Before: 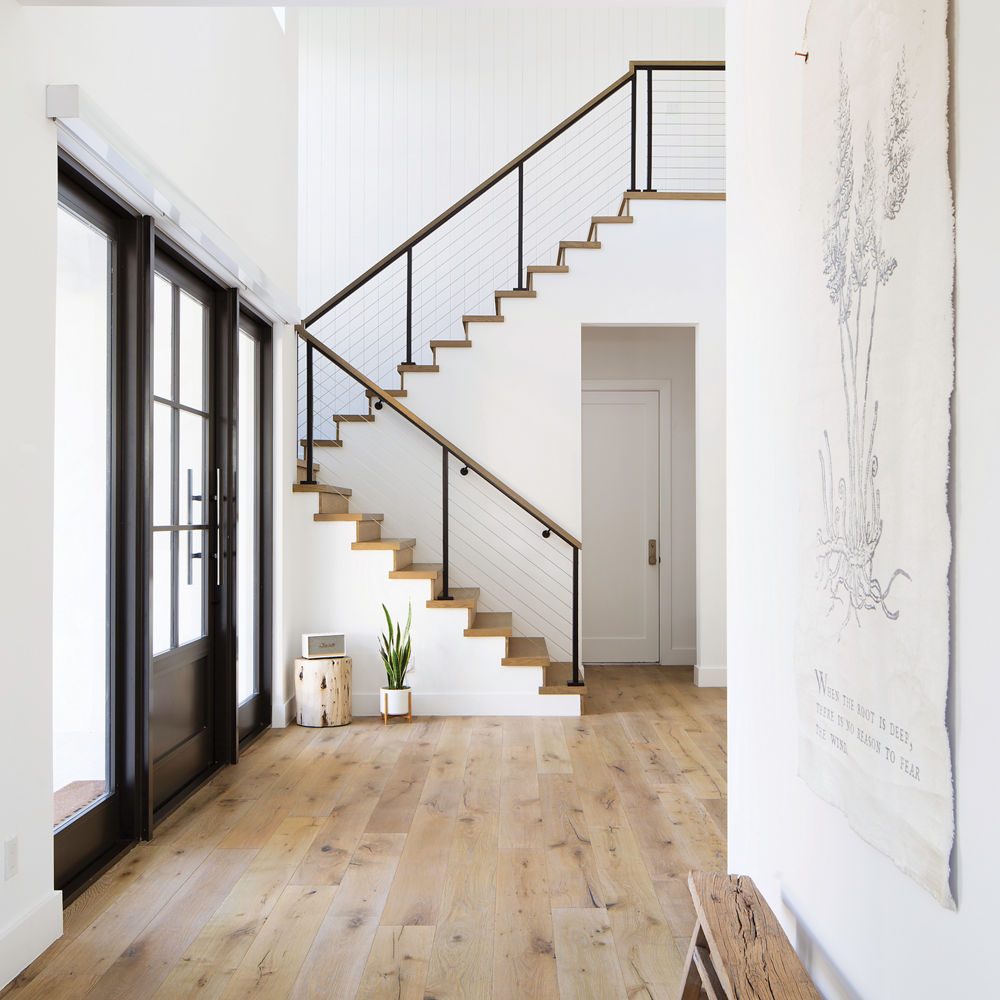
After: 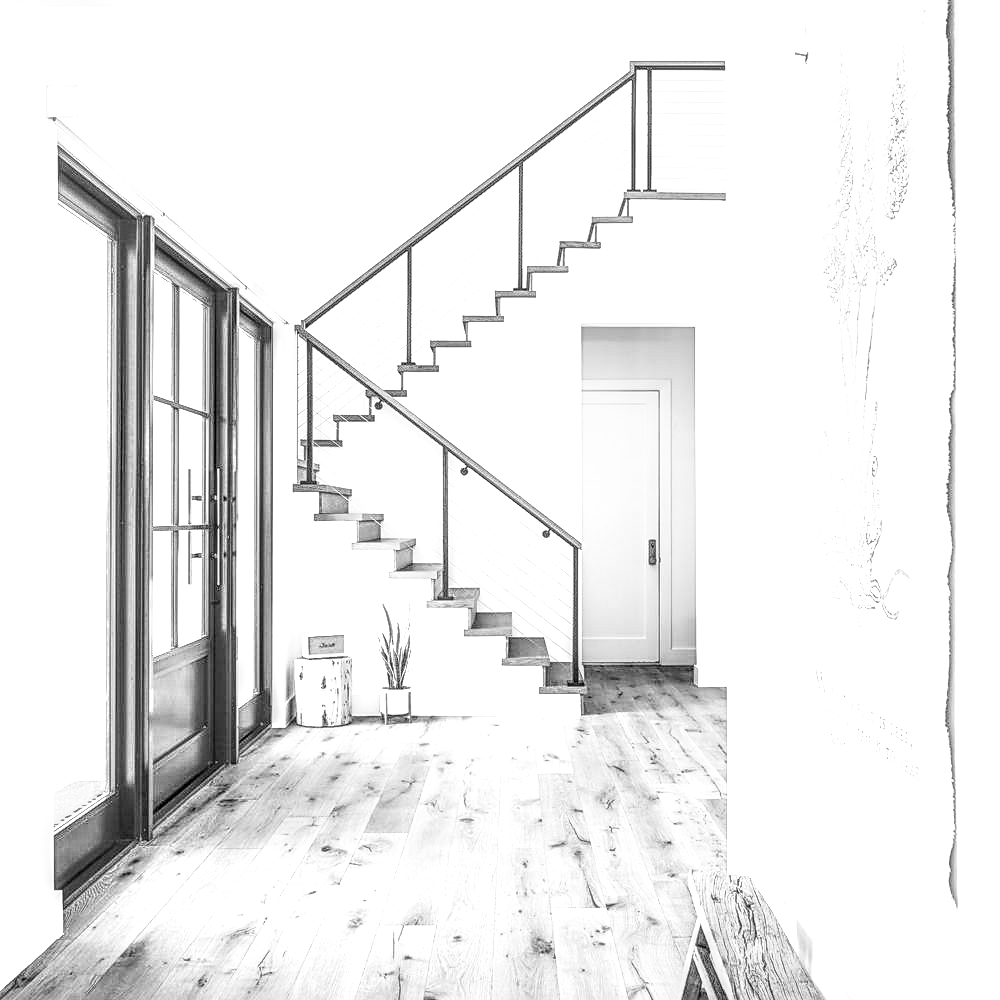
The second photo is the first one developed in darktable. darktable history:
sharpen: on, module defaults
contrast brightness saturation: contrast 0.01, saturation -0.05
base curve: curves: ch0 [(0, 0) (0.036, 0.037) (0.121, 0.228) (0.46, 0.76) (0.859, 0.983) (1, 1)], preserve colors none
color contrast: green-magenta contrast 0, blue-yellow contrast 0
local contrast: highlights 0%, shadows 0%, detail 300%, midtone range 0.3
exposure: black level correction 0.001, exposure 0.955 EV, compensate exposure bias true, compensate highlight preservation false
